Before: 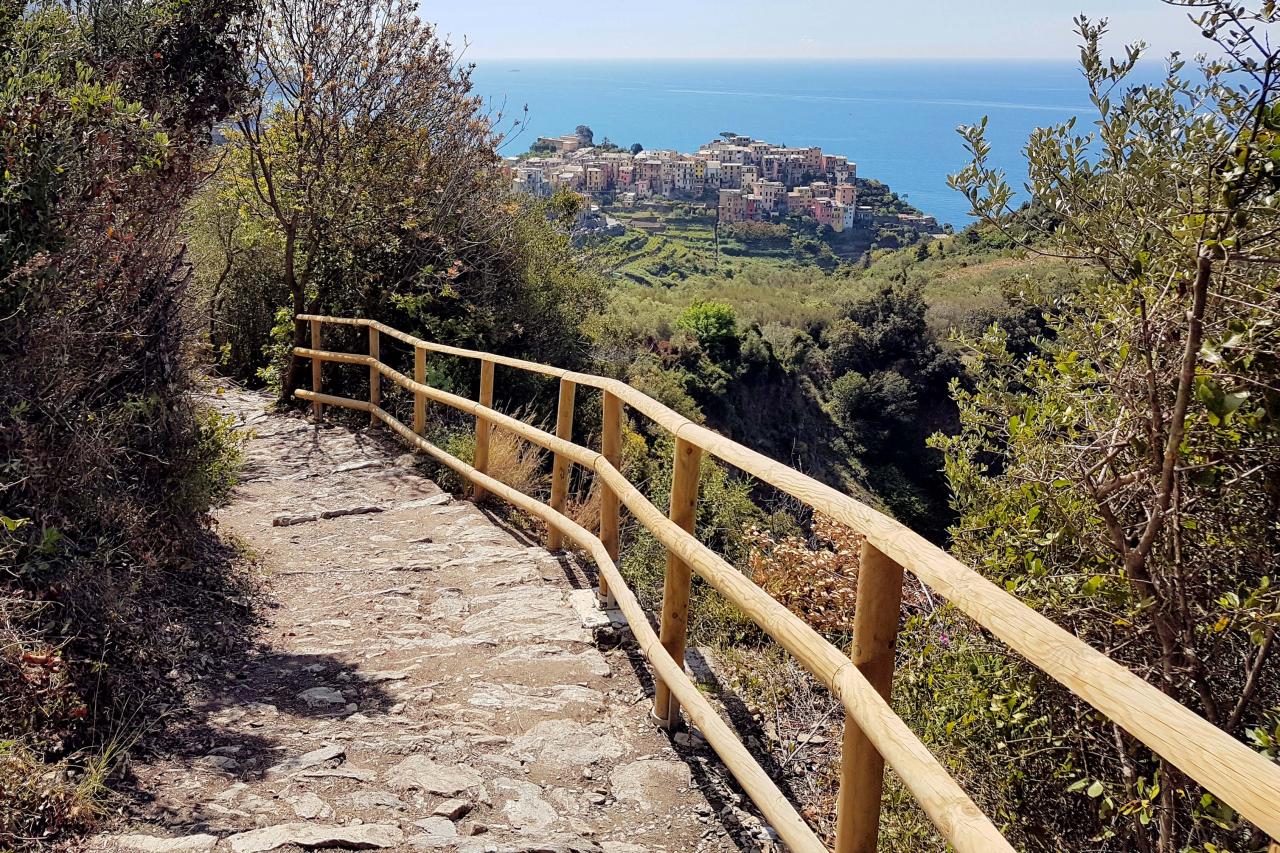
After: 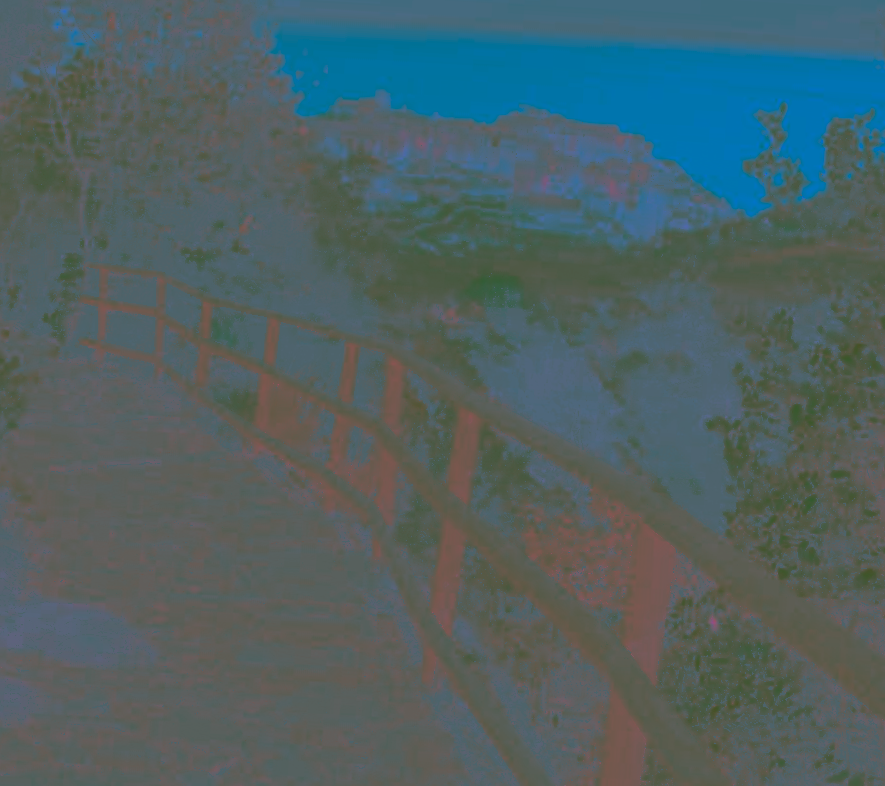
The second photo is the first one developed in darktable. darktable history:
exposure: exposure -0.177 EV, compensate highlight preservation false
sharpen: on, module defaults
contrast brightness saturation: contrast -0.99, brightness -0.17, saturation 0.75
crop and rotate: angle -3.27°, left 14.277%, top 0.028%, right 10.766%, bottom 0.028%
rgb levels: preserve colors max RGB
split-toning: shadows › hue 205.2°, shadows › saturation 0.43, highlights › hue 54°, highlights › saturation 0.54
shadows and highlights: on, module defaults
